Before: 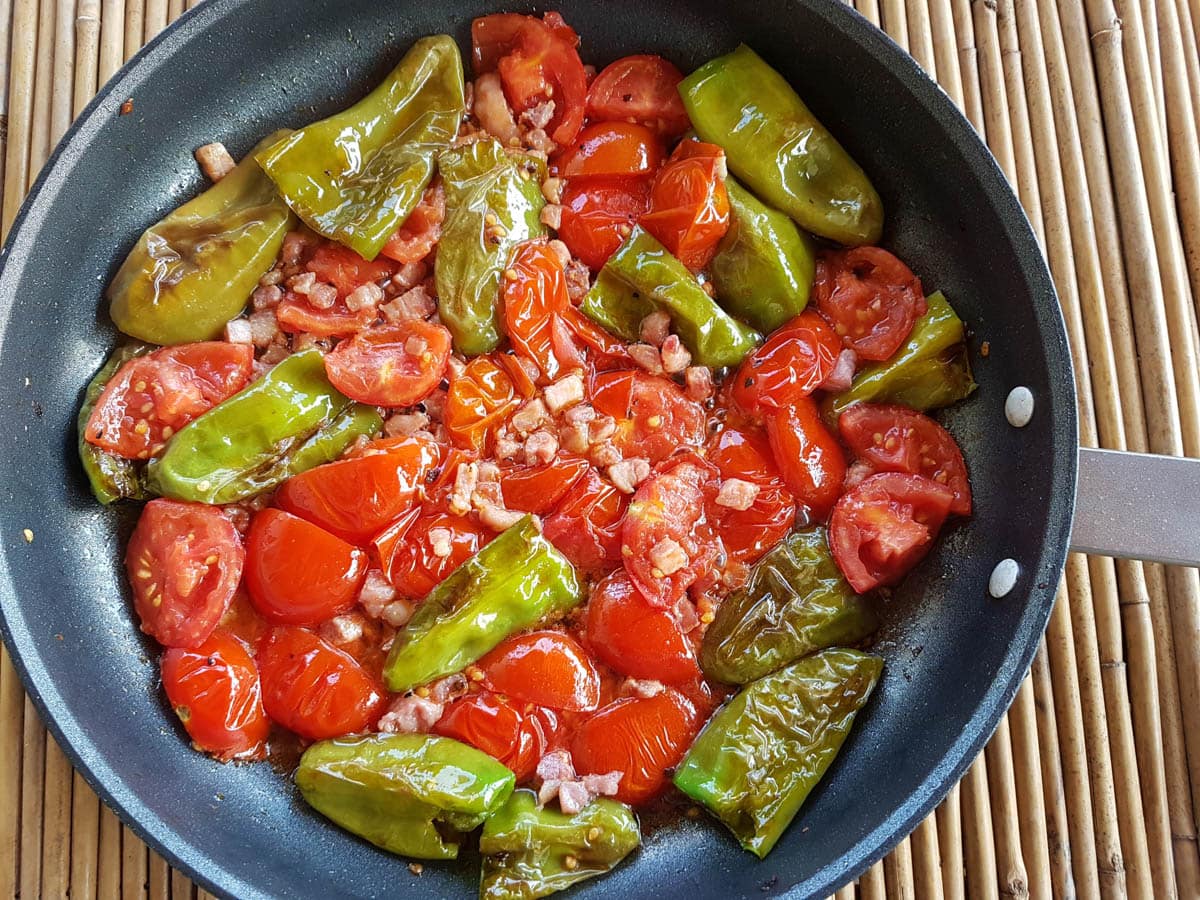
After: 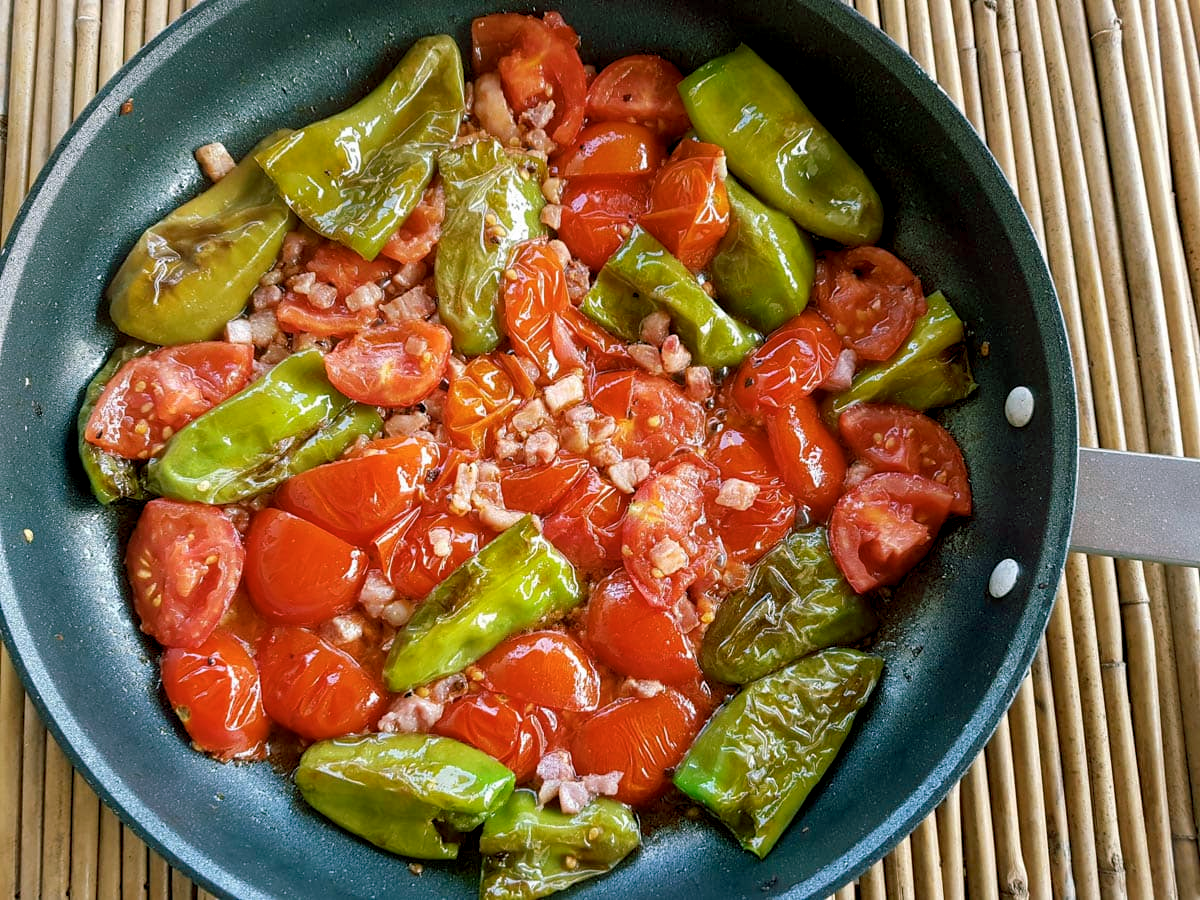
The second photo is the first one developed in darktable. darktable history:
color balance rgb: shadows lift › chroma 11.617%, shadows lift › hue 131.11°, global offset › luminance -0.512%, perceptual saturation grading › global saturation 0.558%
